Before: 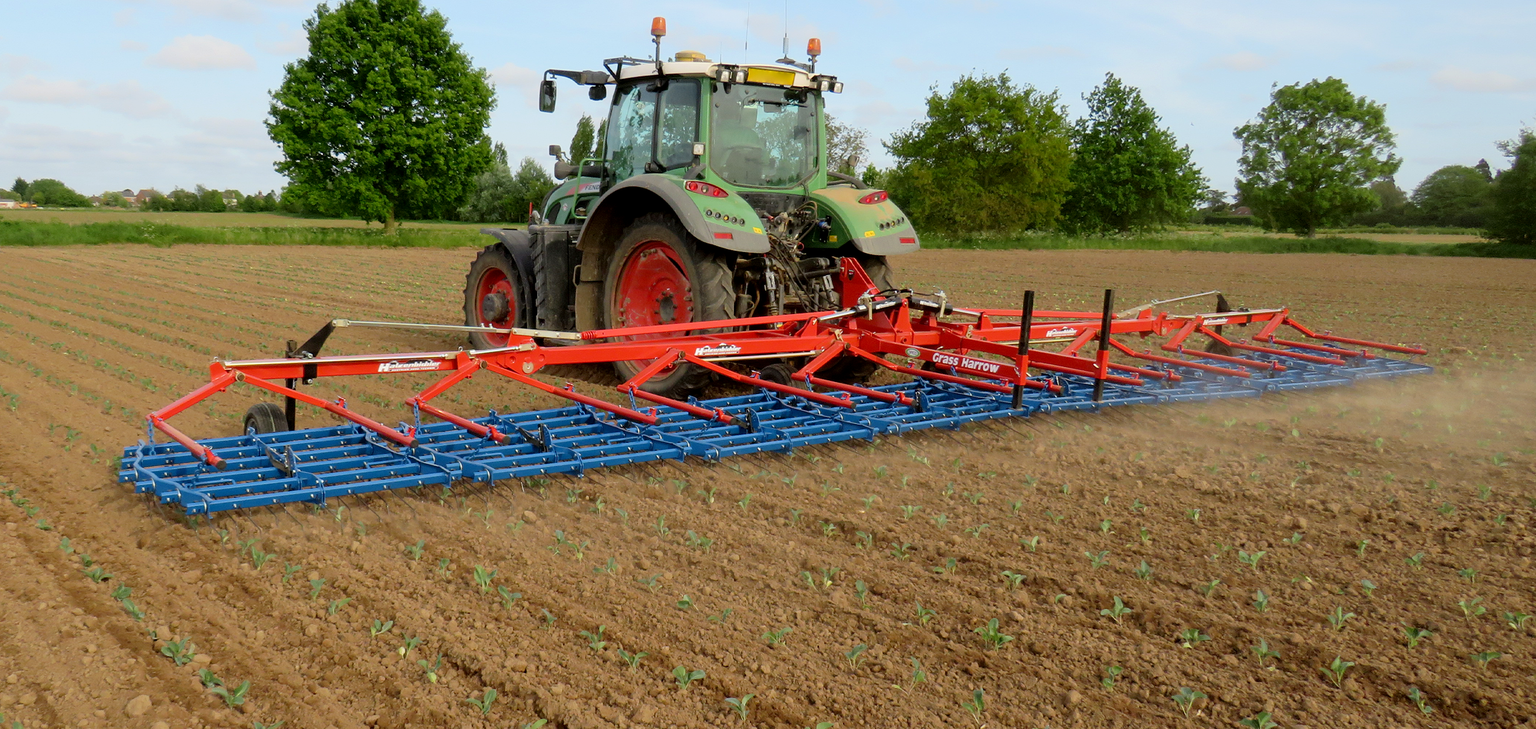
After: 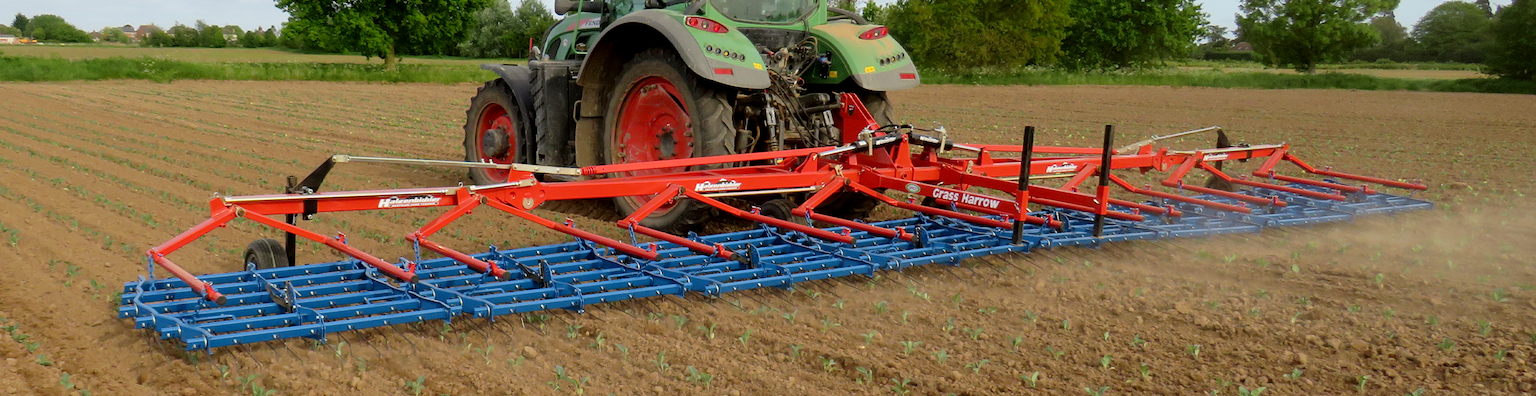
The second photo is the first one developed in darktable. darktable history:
crop and rotate: top 22.631%, bottom 22.887%
